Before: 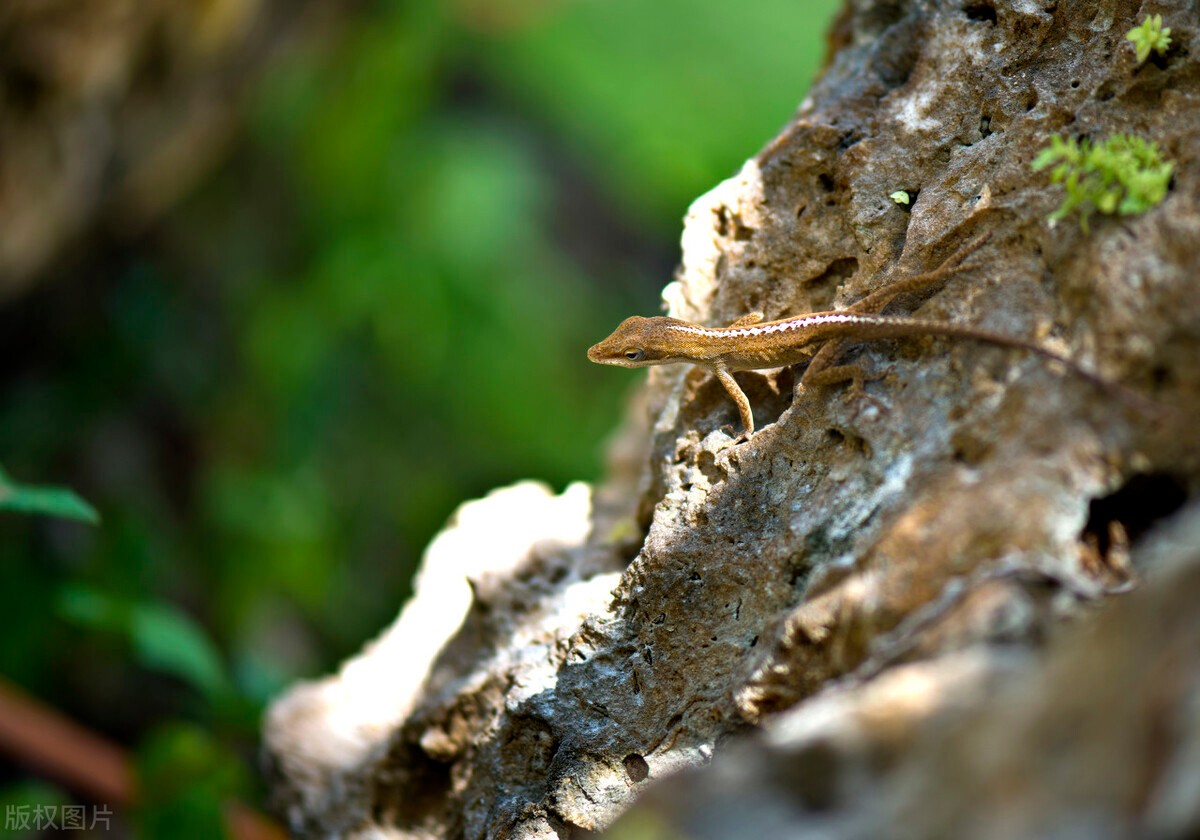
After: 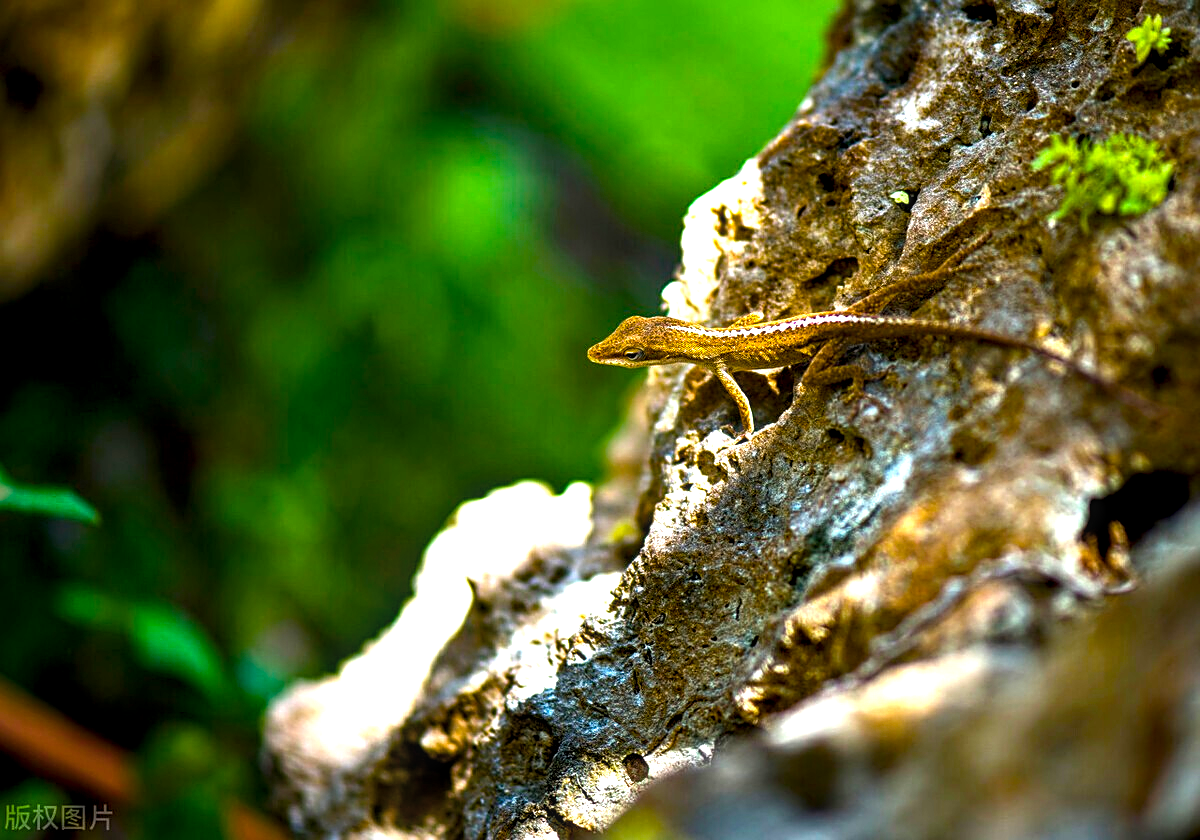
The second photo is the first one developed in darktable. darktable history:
sharpen: on, module defaults
color balance rgb: linear chroma grading › global chroma 9%, perceptual saturation grading › global saturation 36%, perceptual saturation grading › shadows 35%, perceptual brilliance grading › global brilliance 21.21%, perceptual brilliance grading › shadows -35%, global vibrance 21.21%
local contrast: detail 140%
